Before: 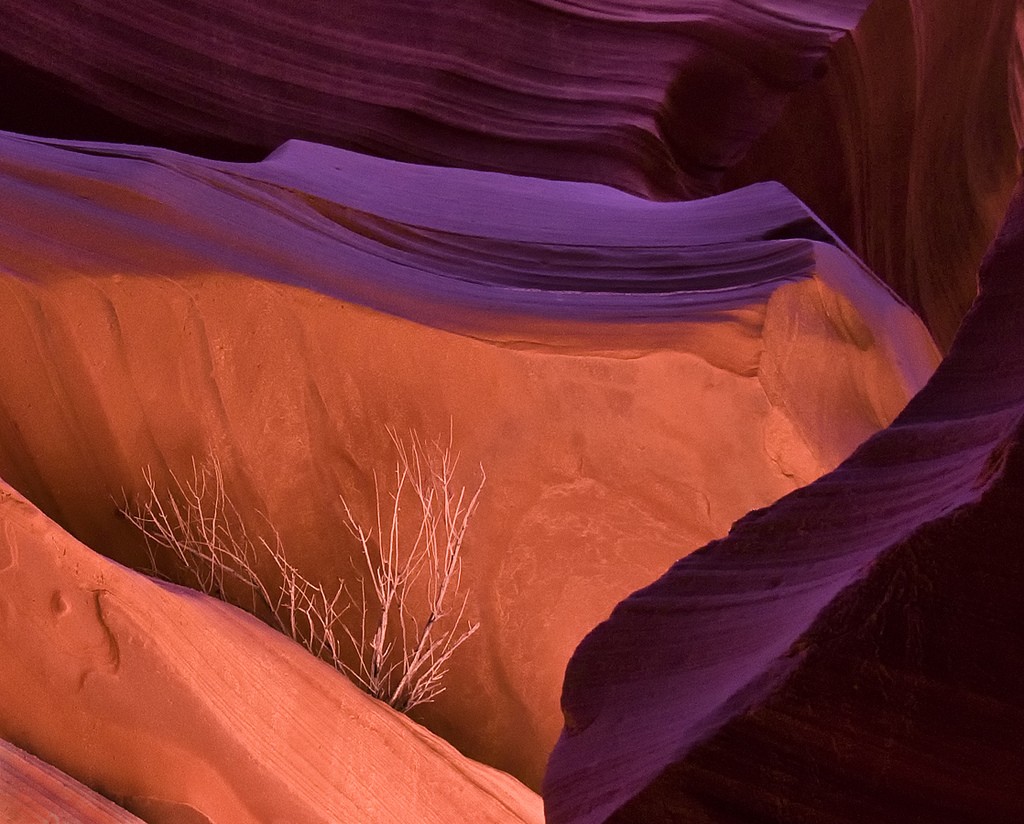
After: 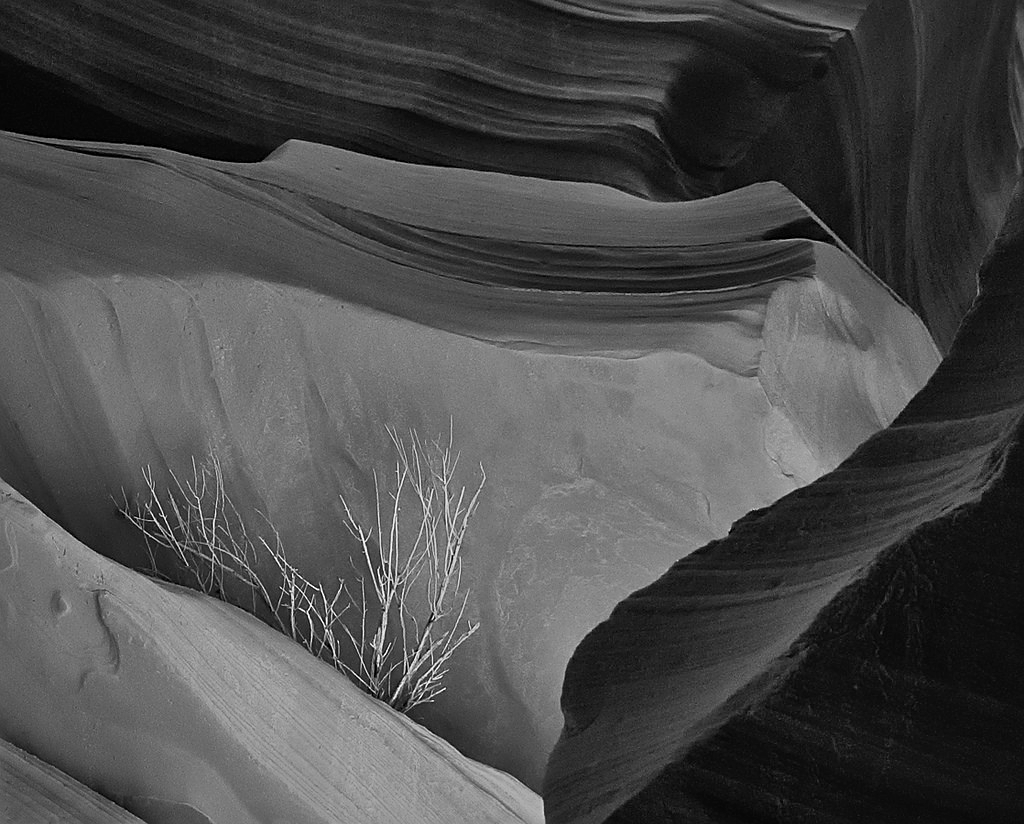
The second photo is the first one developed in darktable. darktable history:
vignetting: fall-off radius 70%, automatic ratio true
sharpen: on, module defaults
shadows and highlights: low approximation 0.01, soften with gaussian
monochrome: a -6.99, b 35.61, size 1.4
